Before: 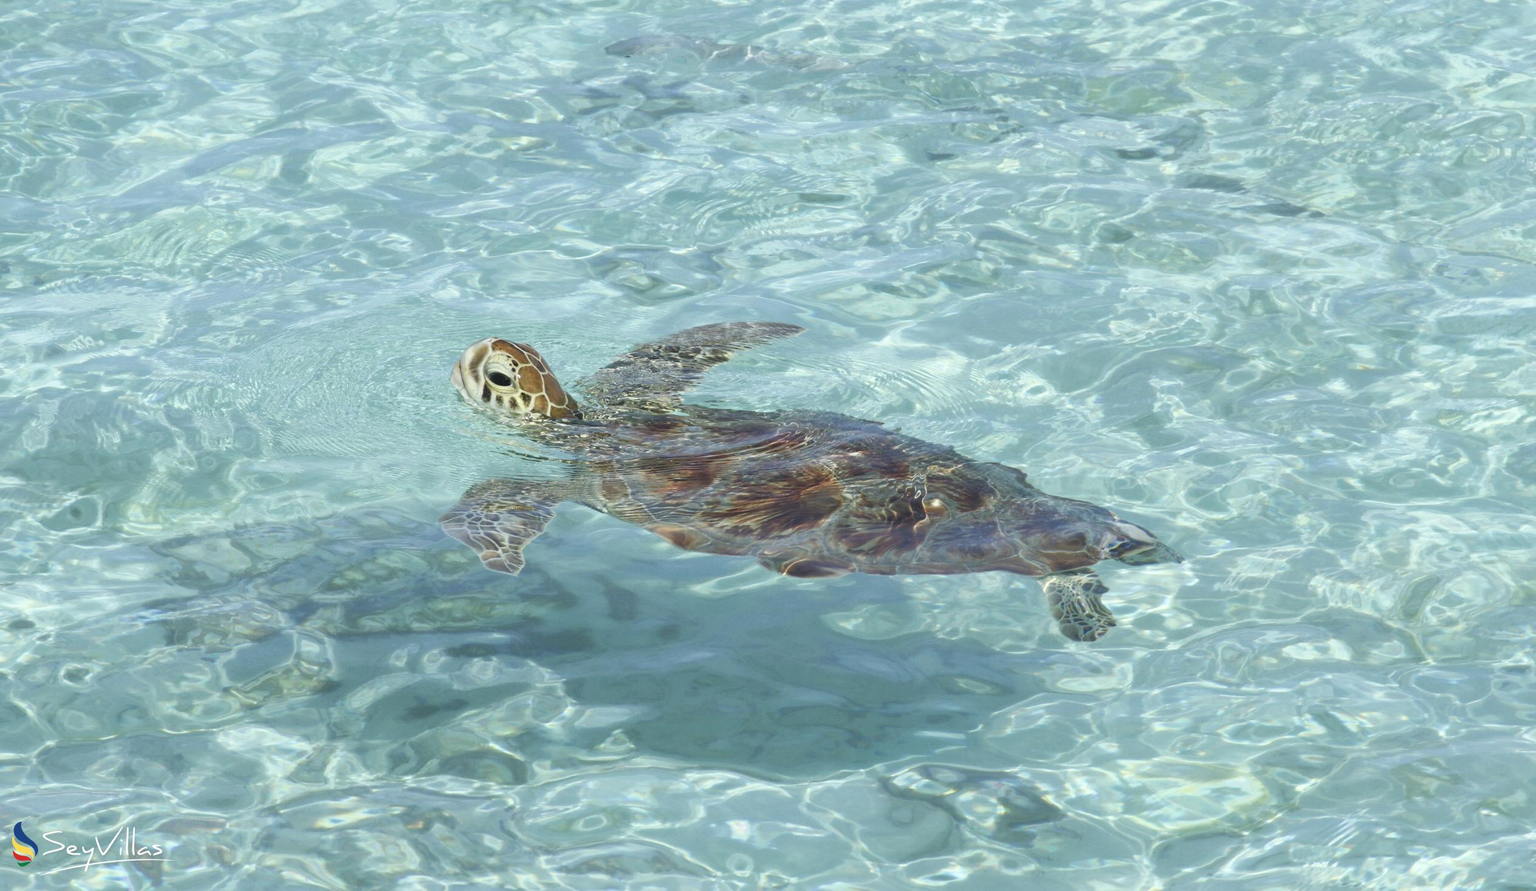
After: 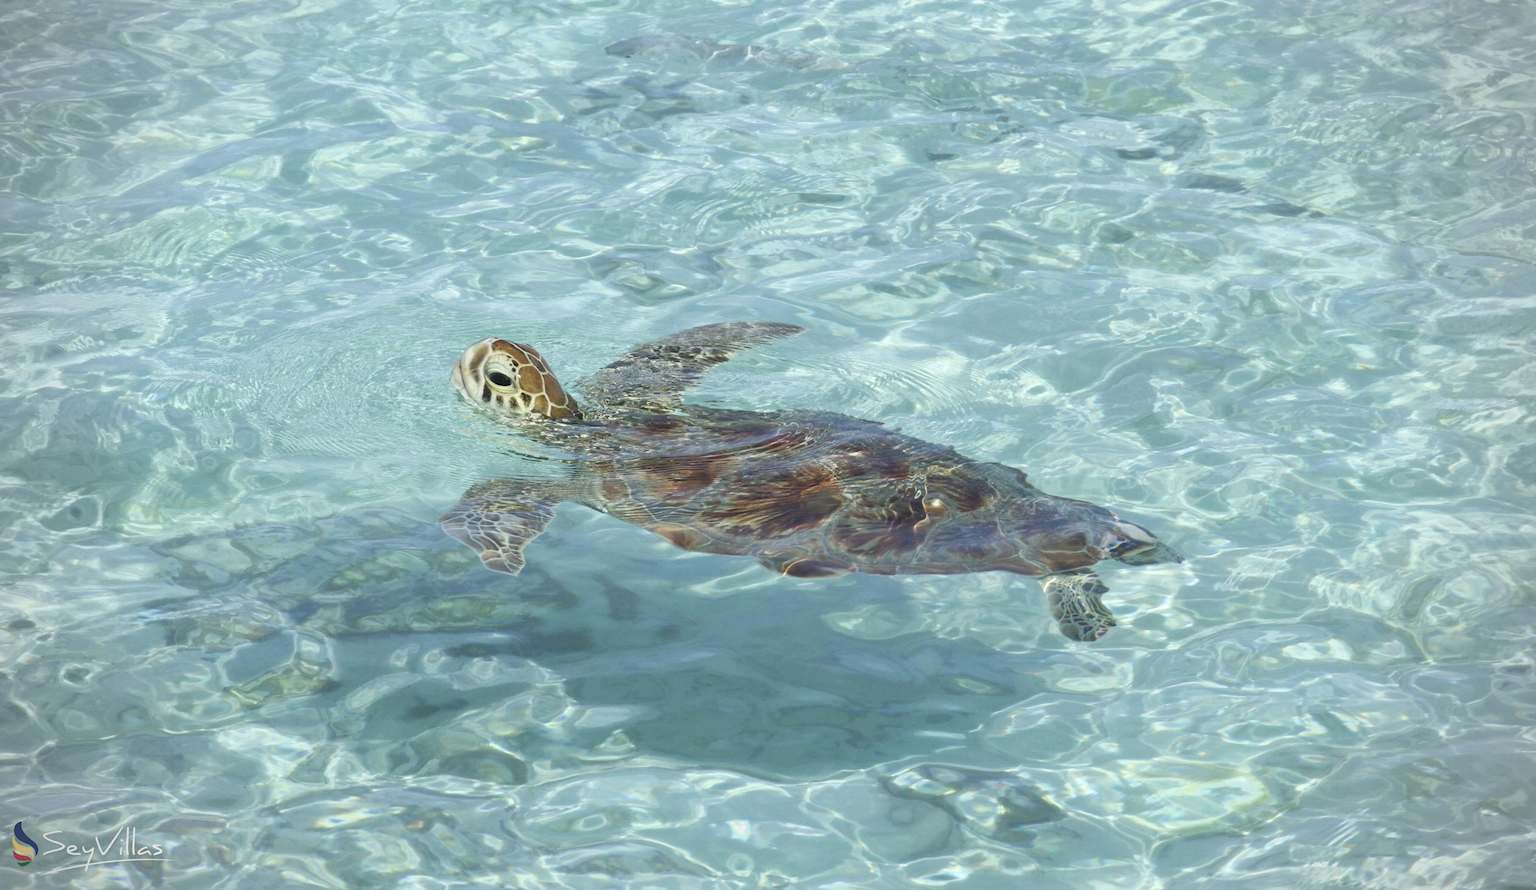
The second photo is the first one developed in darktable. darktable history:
vignetting: width/height ratio 1.095
